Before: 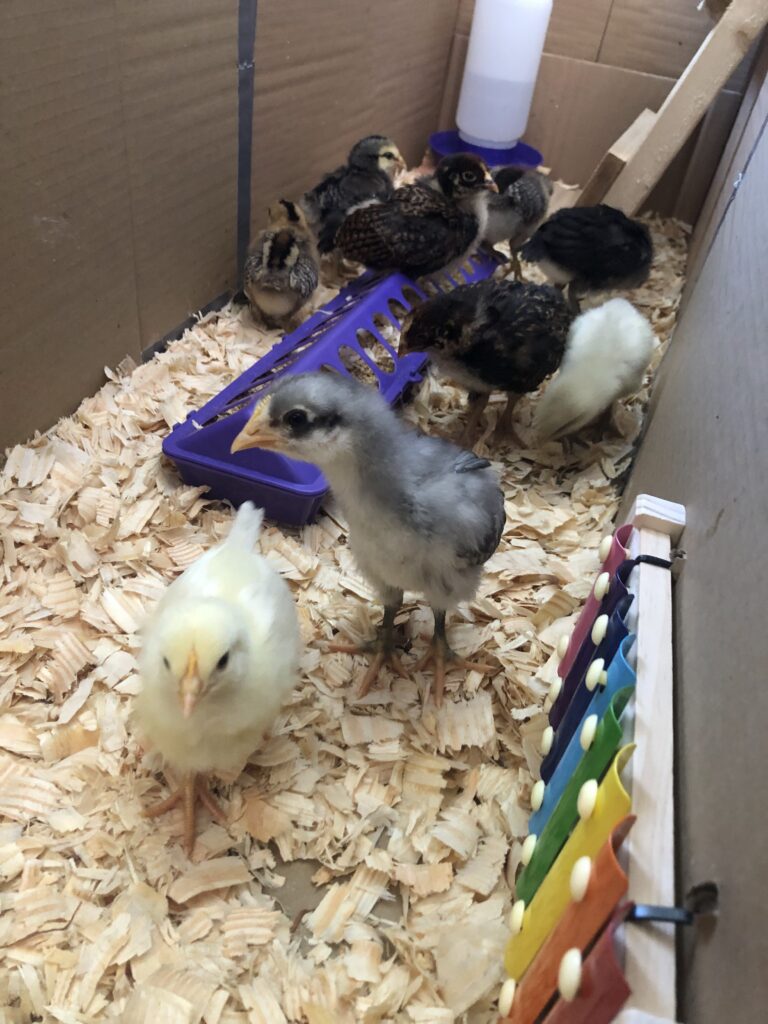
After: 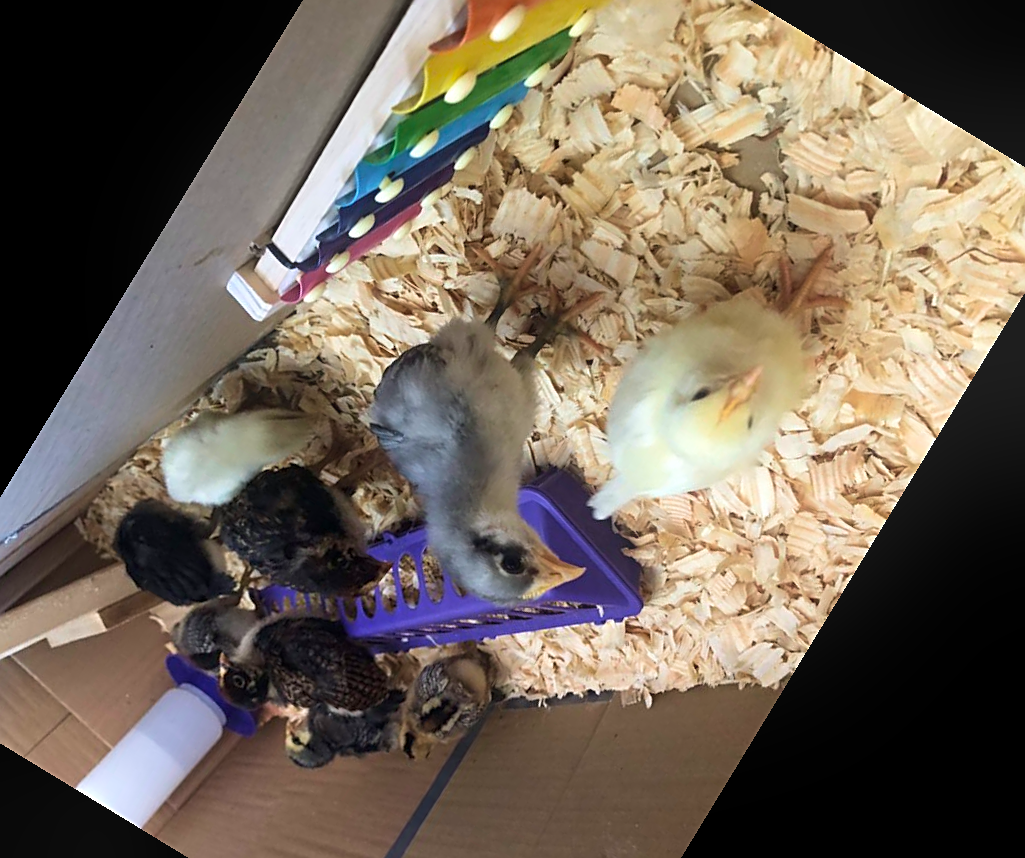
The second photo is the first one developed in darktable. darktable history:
velvia: on, module defaults
tone equalizer: on, module defaults
sharpen: on, module defaults
crop and rotate: angle 148.68°, left 9.111%, top 15.603%, right 4.588%, bottom 17.041%
bloom: size 15%, threshold 97%, strength 7%
